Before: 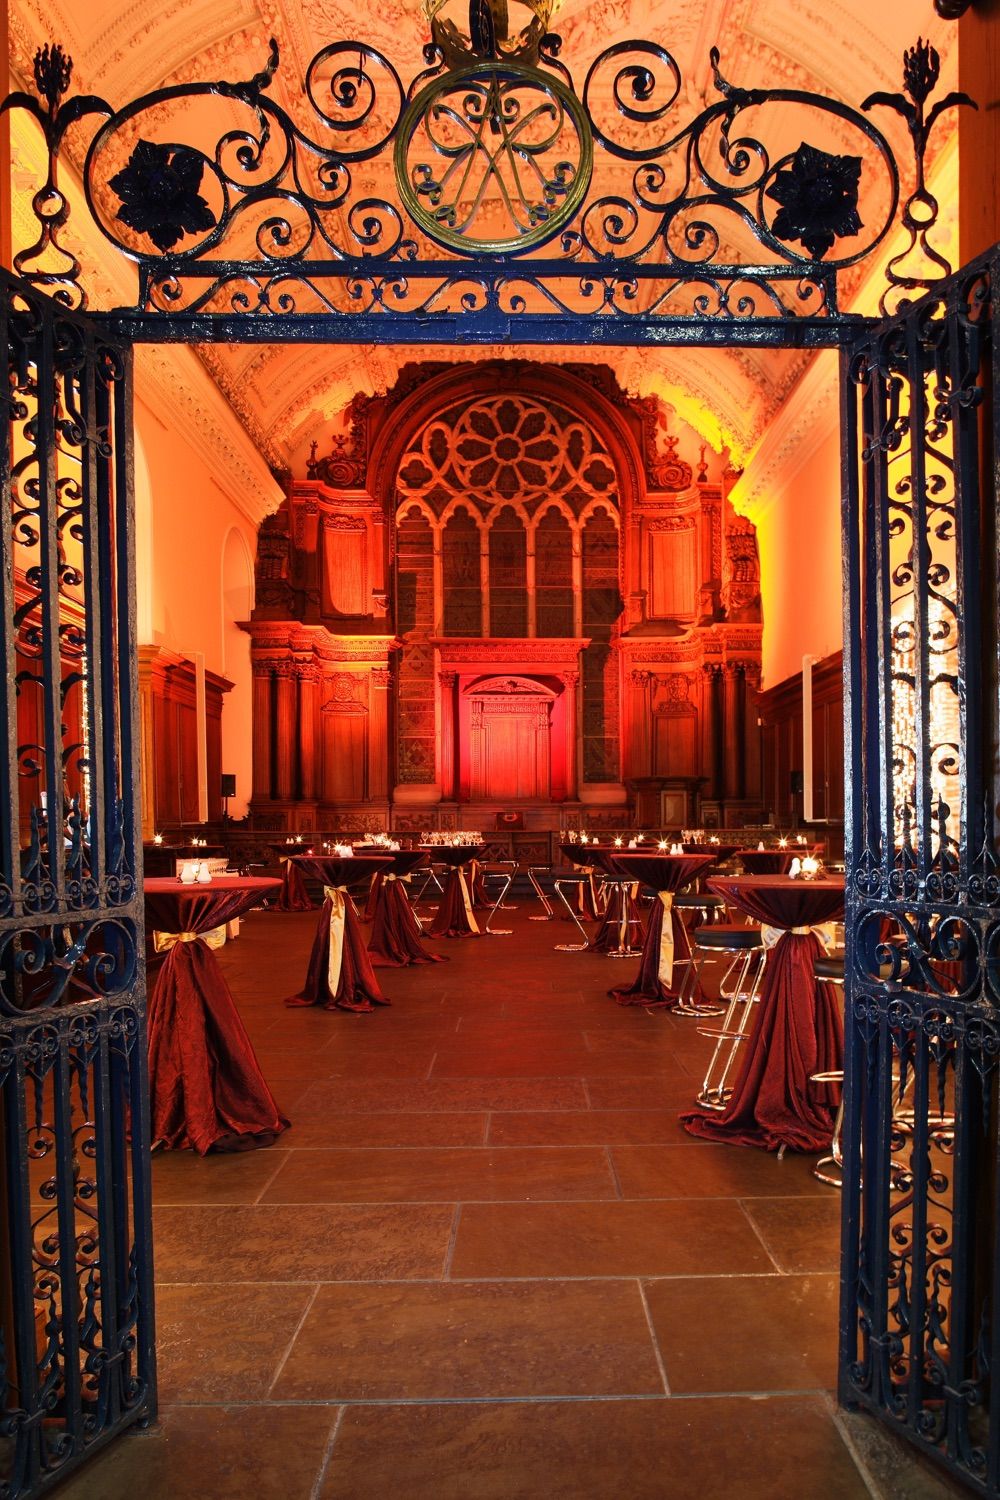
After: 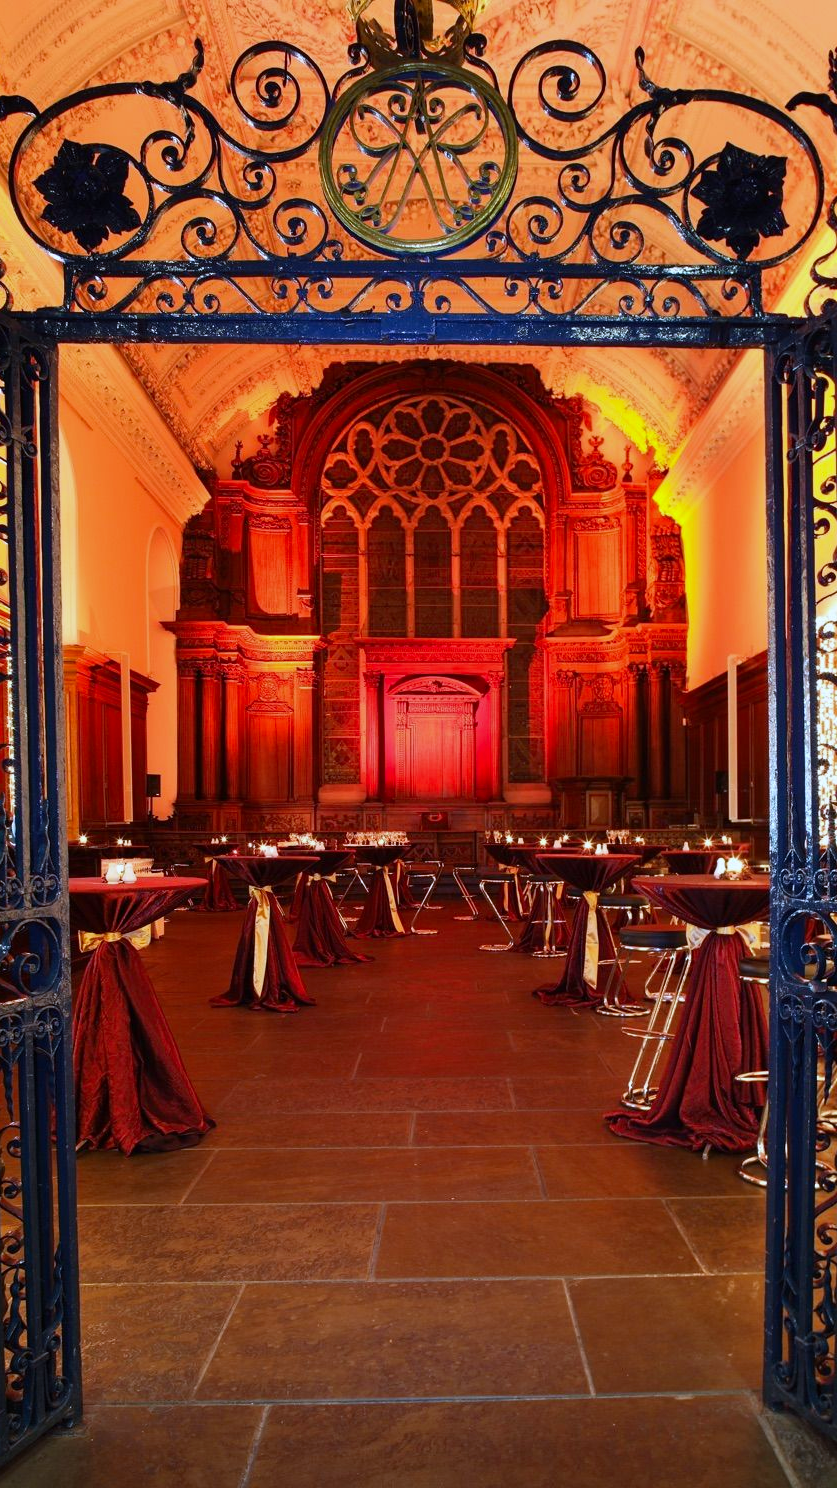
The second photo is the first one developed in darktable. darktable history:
color correction: saturation 1.1
white balance: red 0.924, blue 1.095
crop: left 7.598%, right 7.873%
